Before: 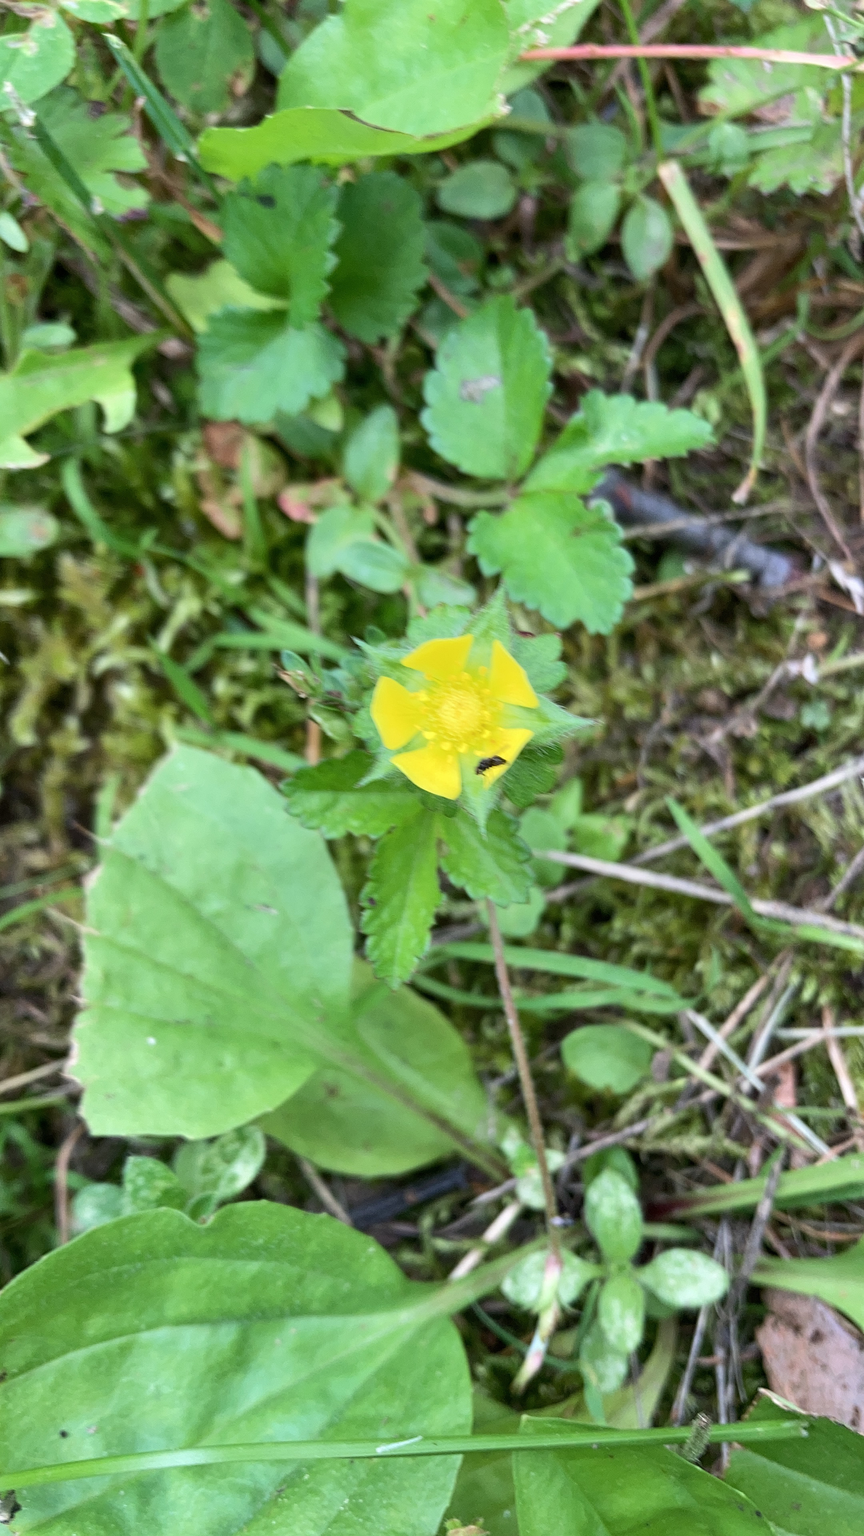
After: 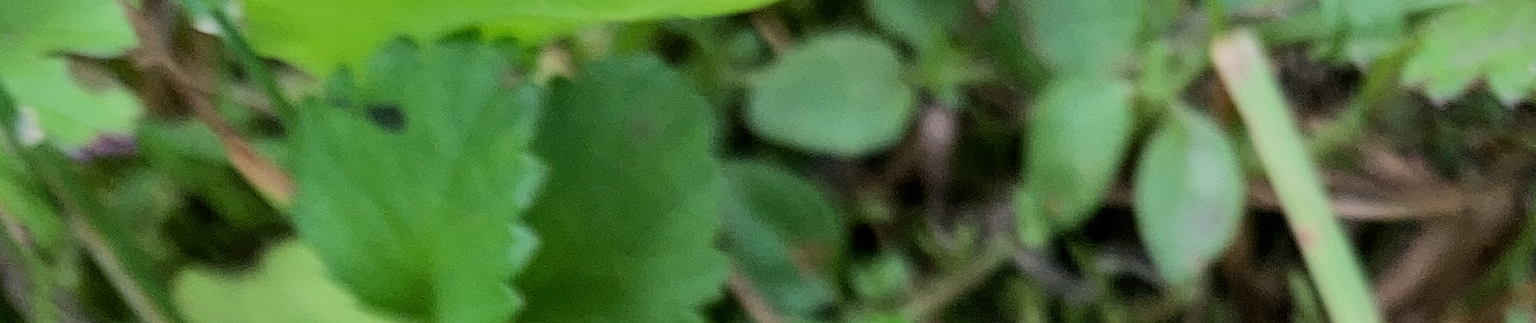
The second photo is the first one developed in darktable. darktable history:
shadows and highlights: shadows 24.5, highlights -78.15, soften with gaussian
filmic rgb: black relative exposure -7.48 EV, white relative exposure 4.83 EV, hardness 3.4, color science v6 (2022)
crop and rotate: left 9.644%, top 9.491%, right 6.021%, bottom 80.509%
